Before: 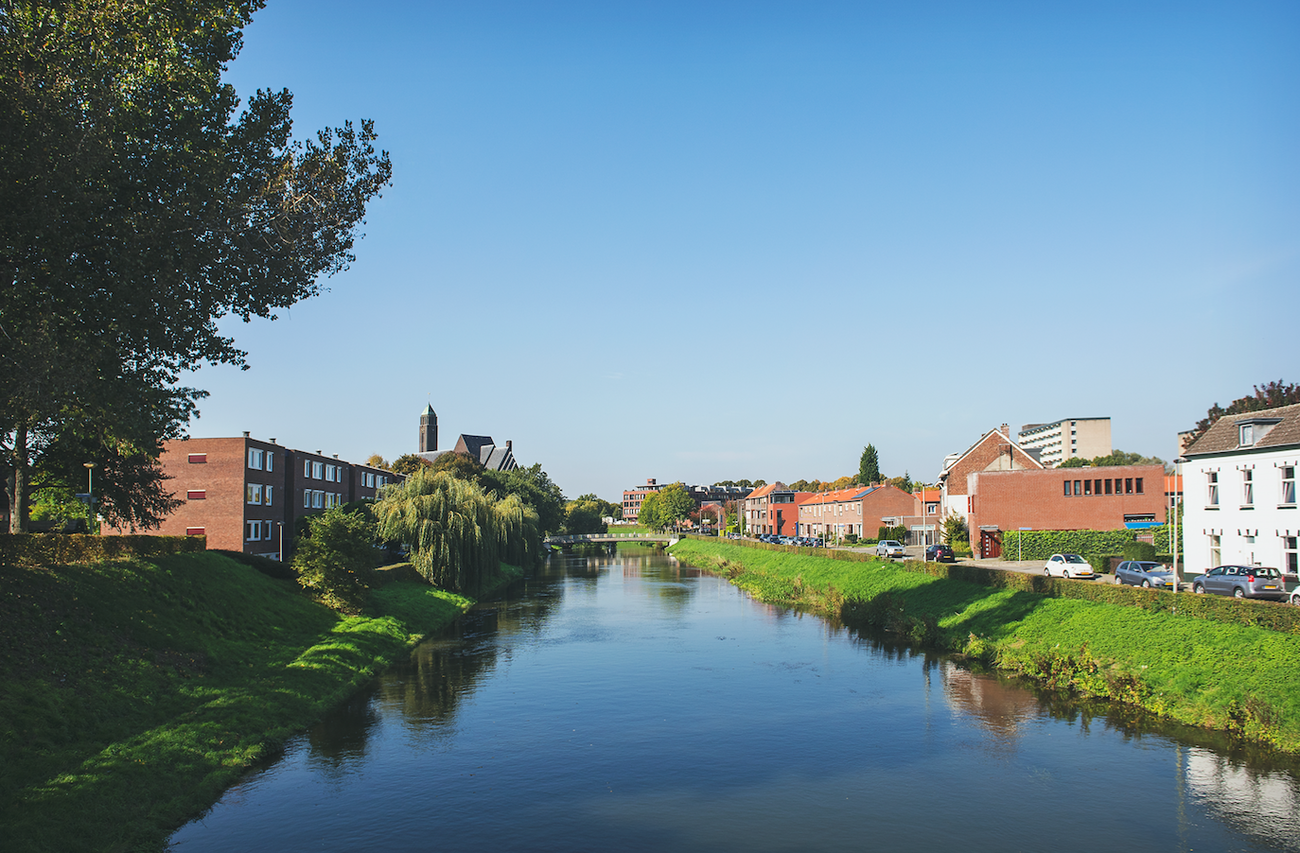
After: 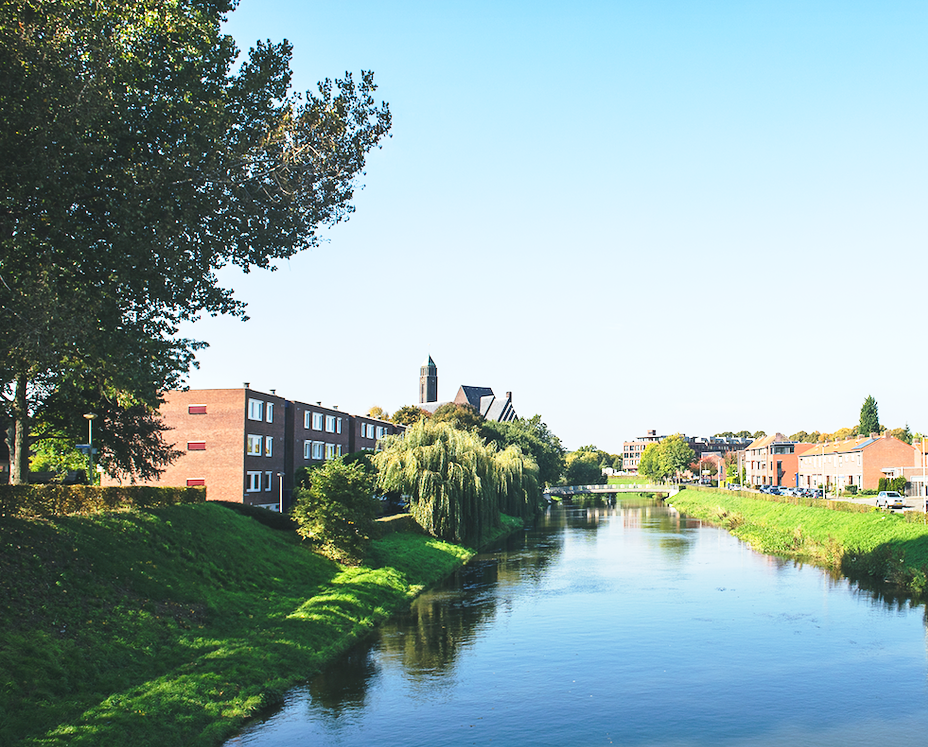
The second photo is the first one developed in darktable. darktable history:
exposure: exposure 0.376 EV, compensate highlight preservation false
base curve: curves: ch0 [(0, 0) (0.028, 0.03) (0.121, 0.232) (0.46, 0.748) (0.859, 0.968) (1, 1)], preserve colors none
crop: top 5.803%, right 27.864%, bottom 5.804%
